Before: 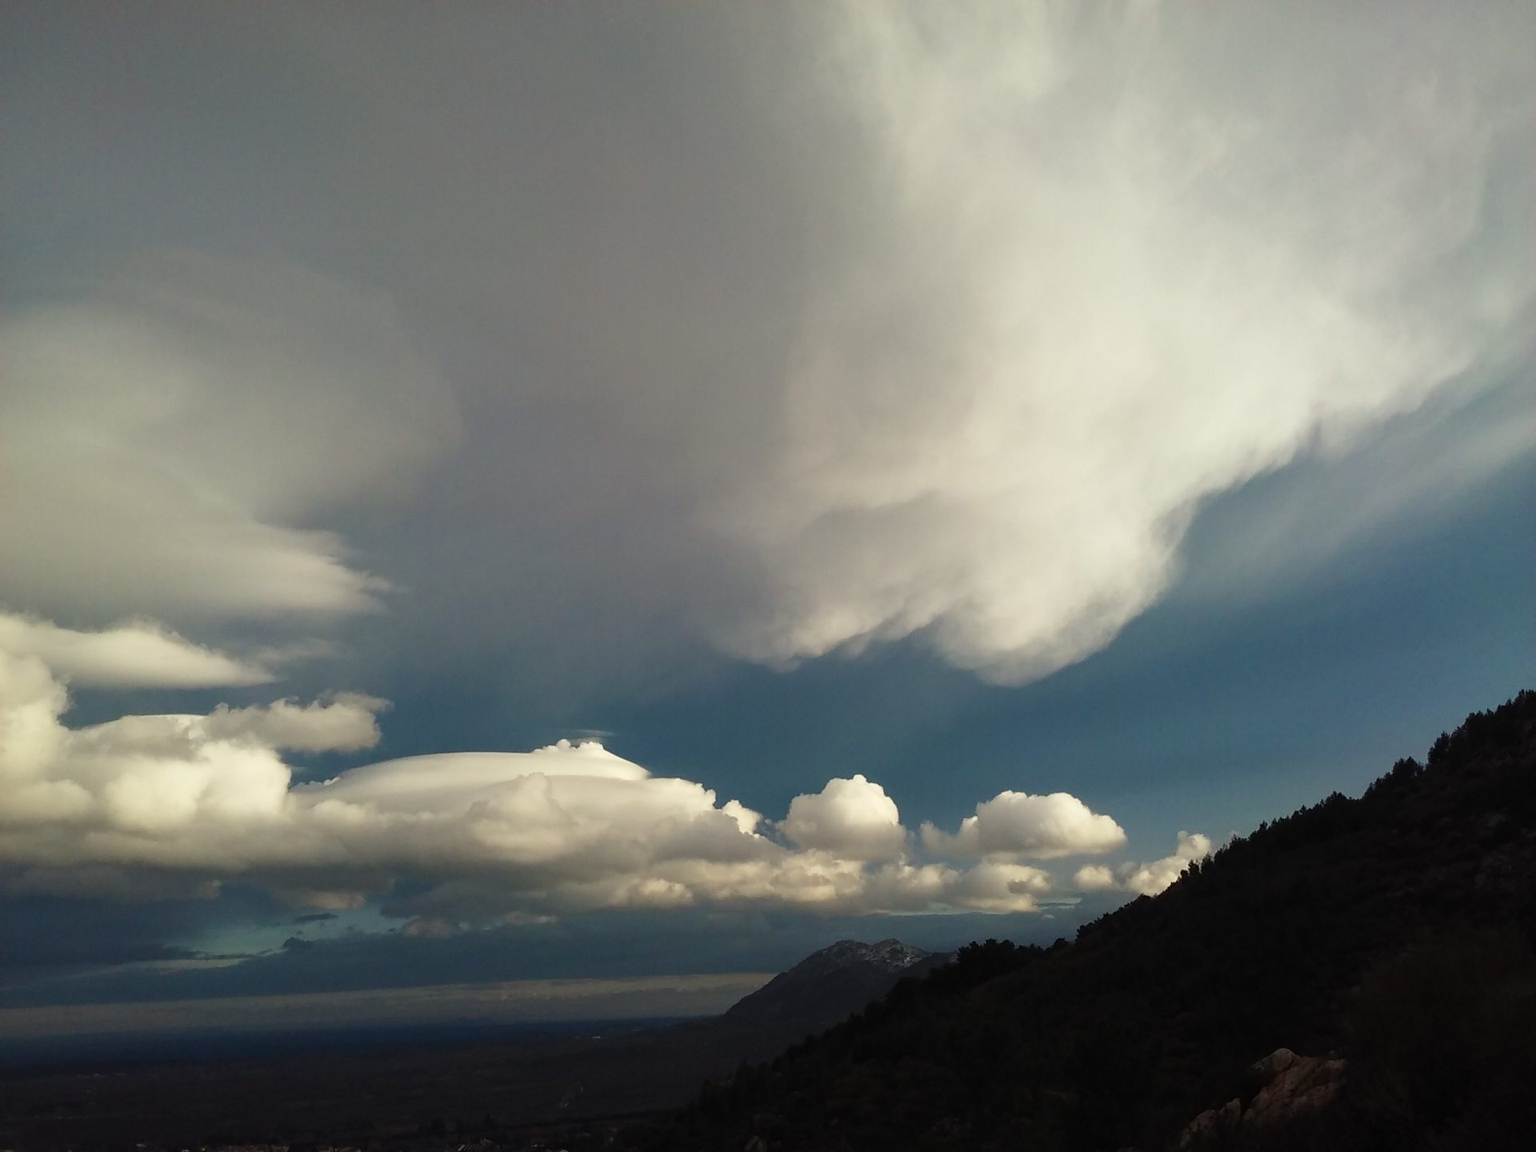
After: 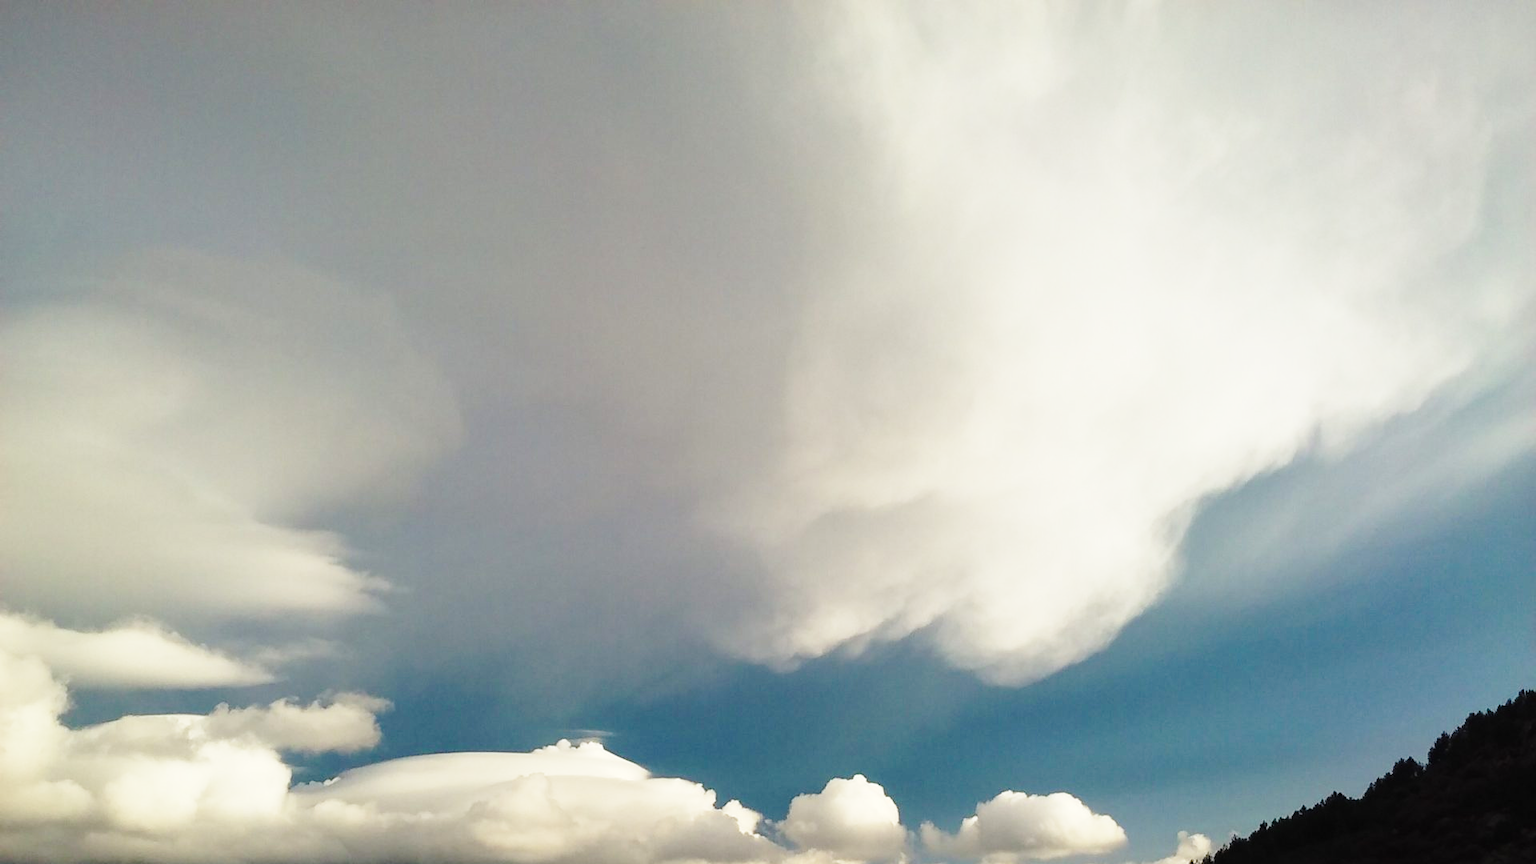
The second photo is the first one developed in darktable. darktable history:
crop: bottom 24.988%
white balance: red 1, blue 1
base curve: curves: ch0 [(0, 0) (0.028, 0.03) (0.121, 0.232) (0.46, 0.748) (0.859, 0.968) (1, 1)], preserve colors none
